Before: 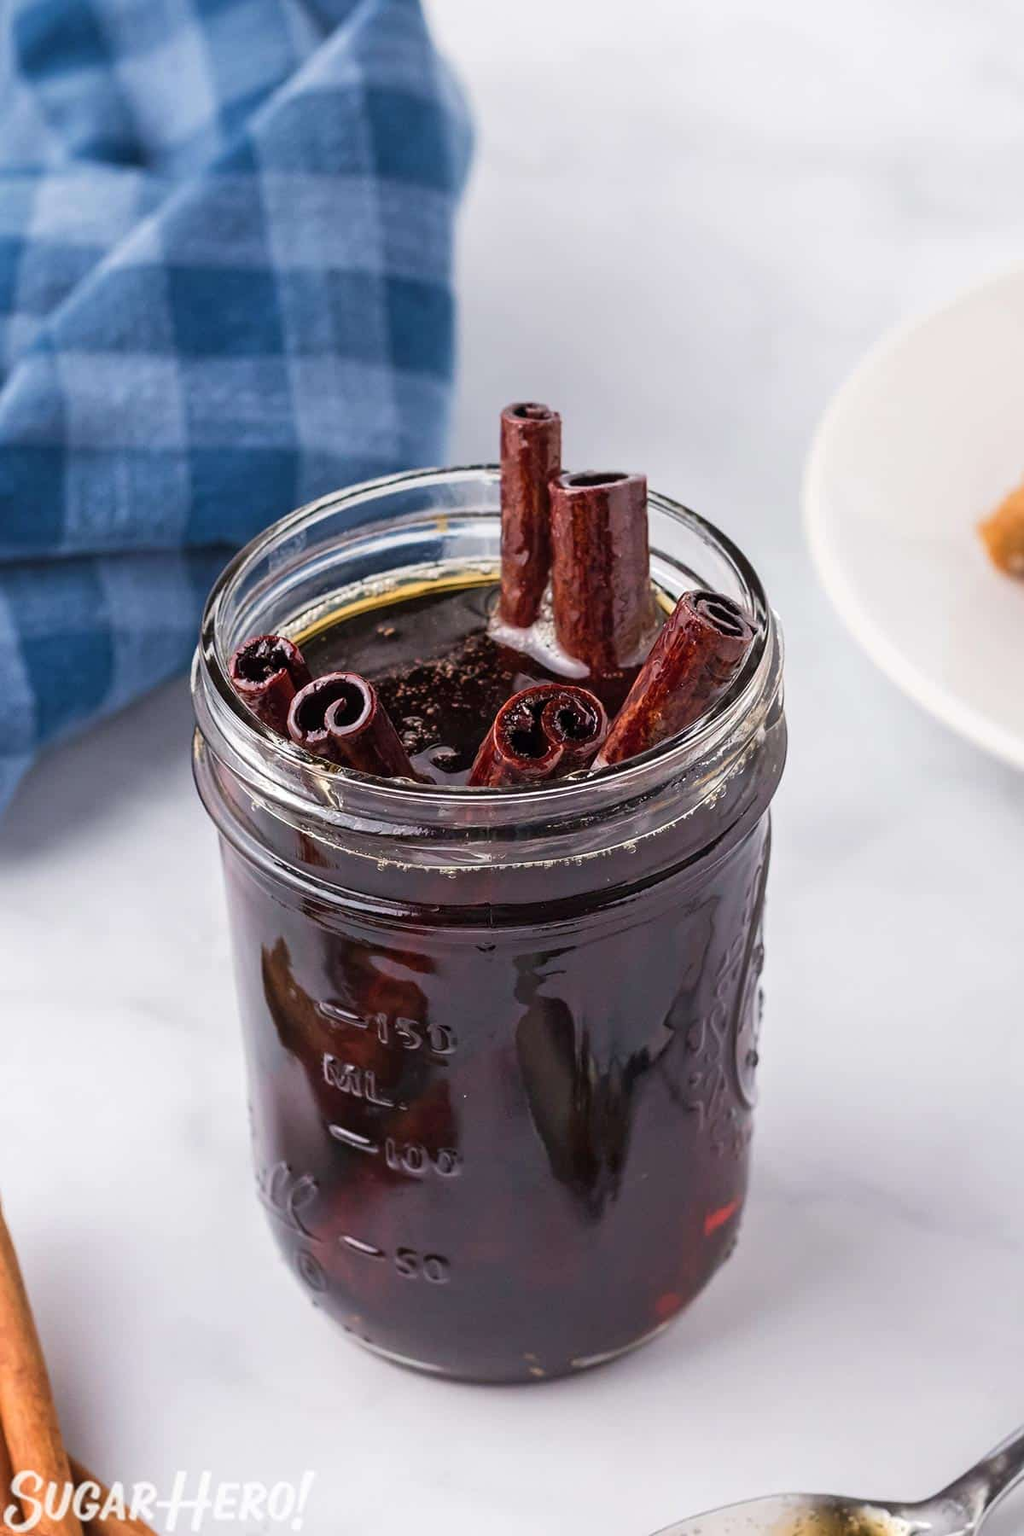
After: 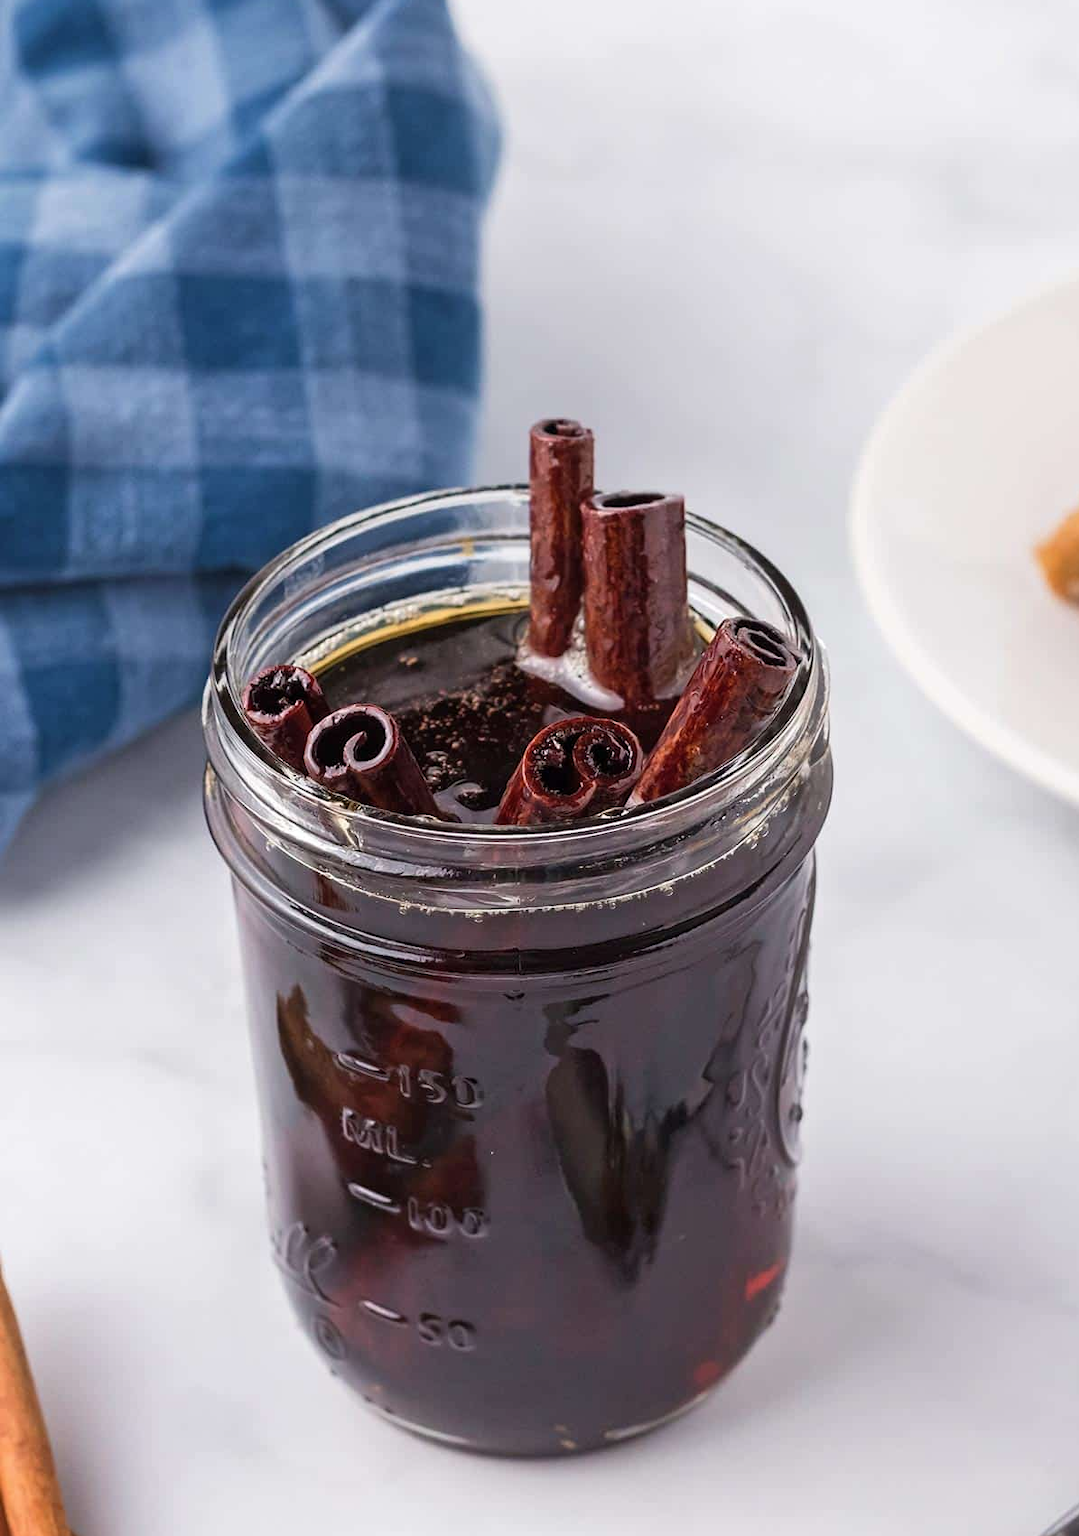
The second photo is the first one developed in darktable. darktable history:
crop: top 0.448%, right 0.264%, bottom 5.045%
contrast brightness saturation: saturation -0.05
